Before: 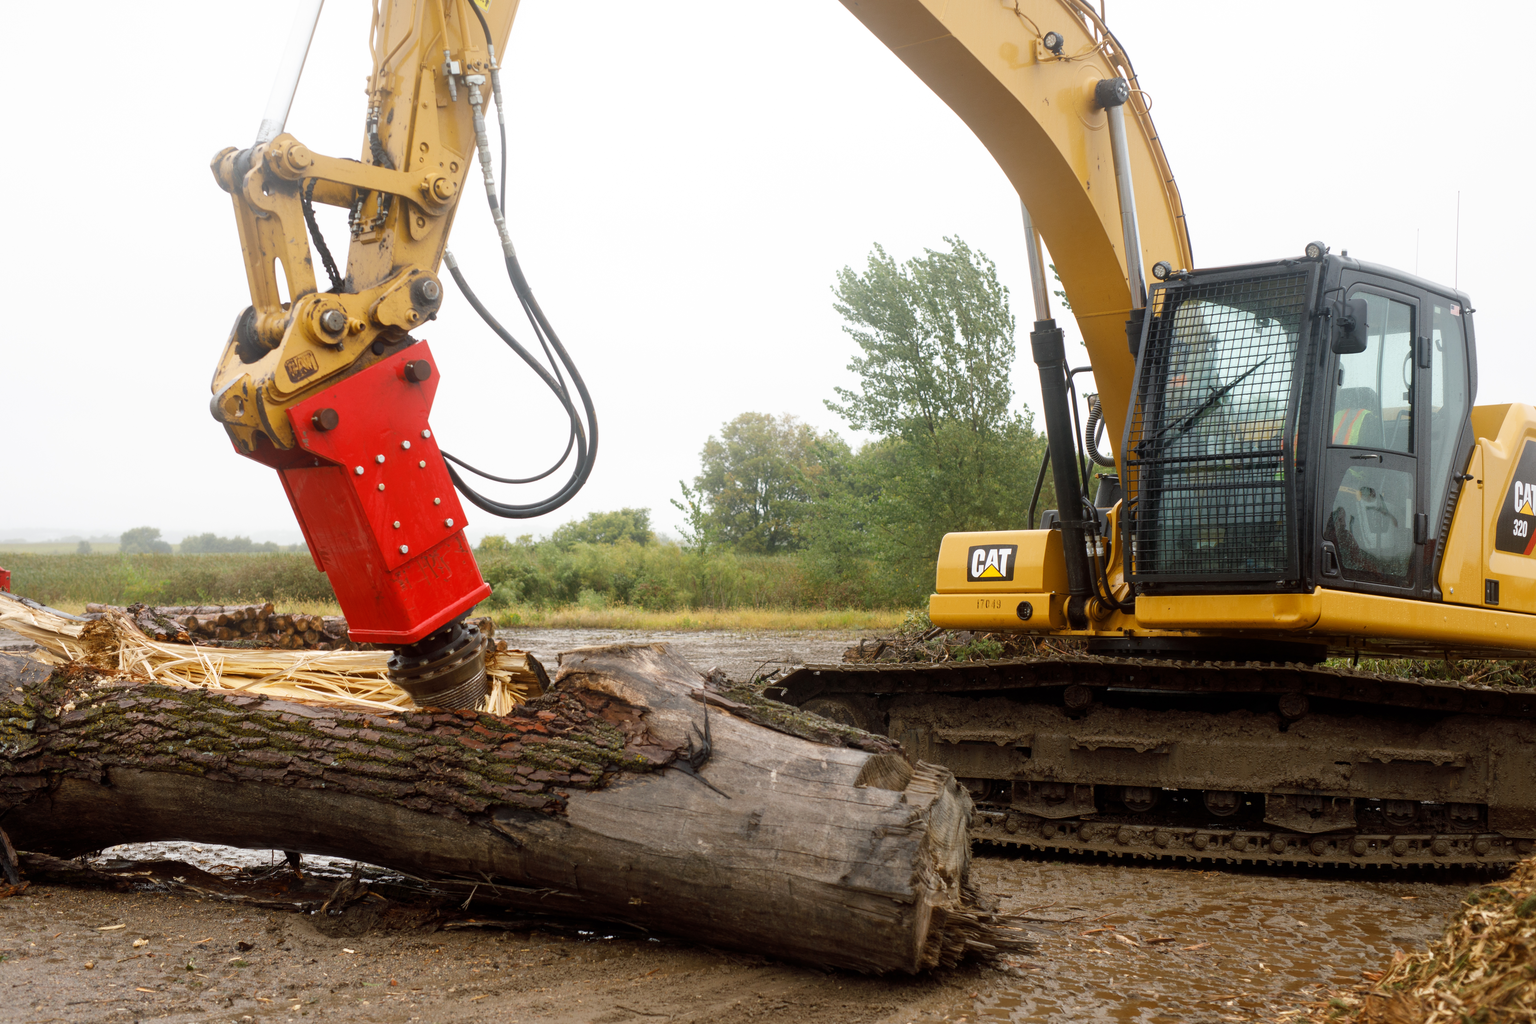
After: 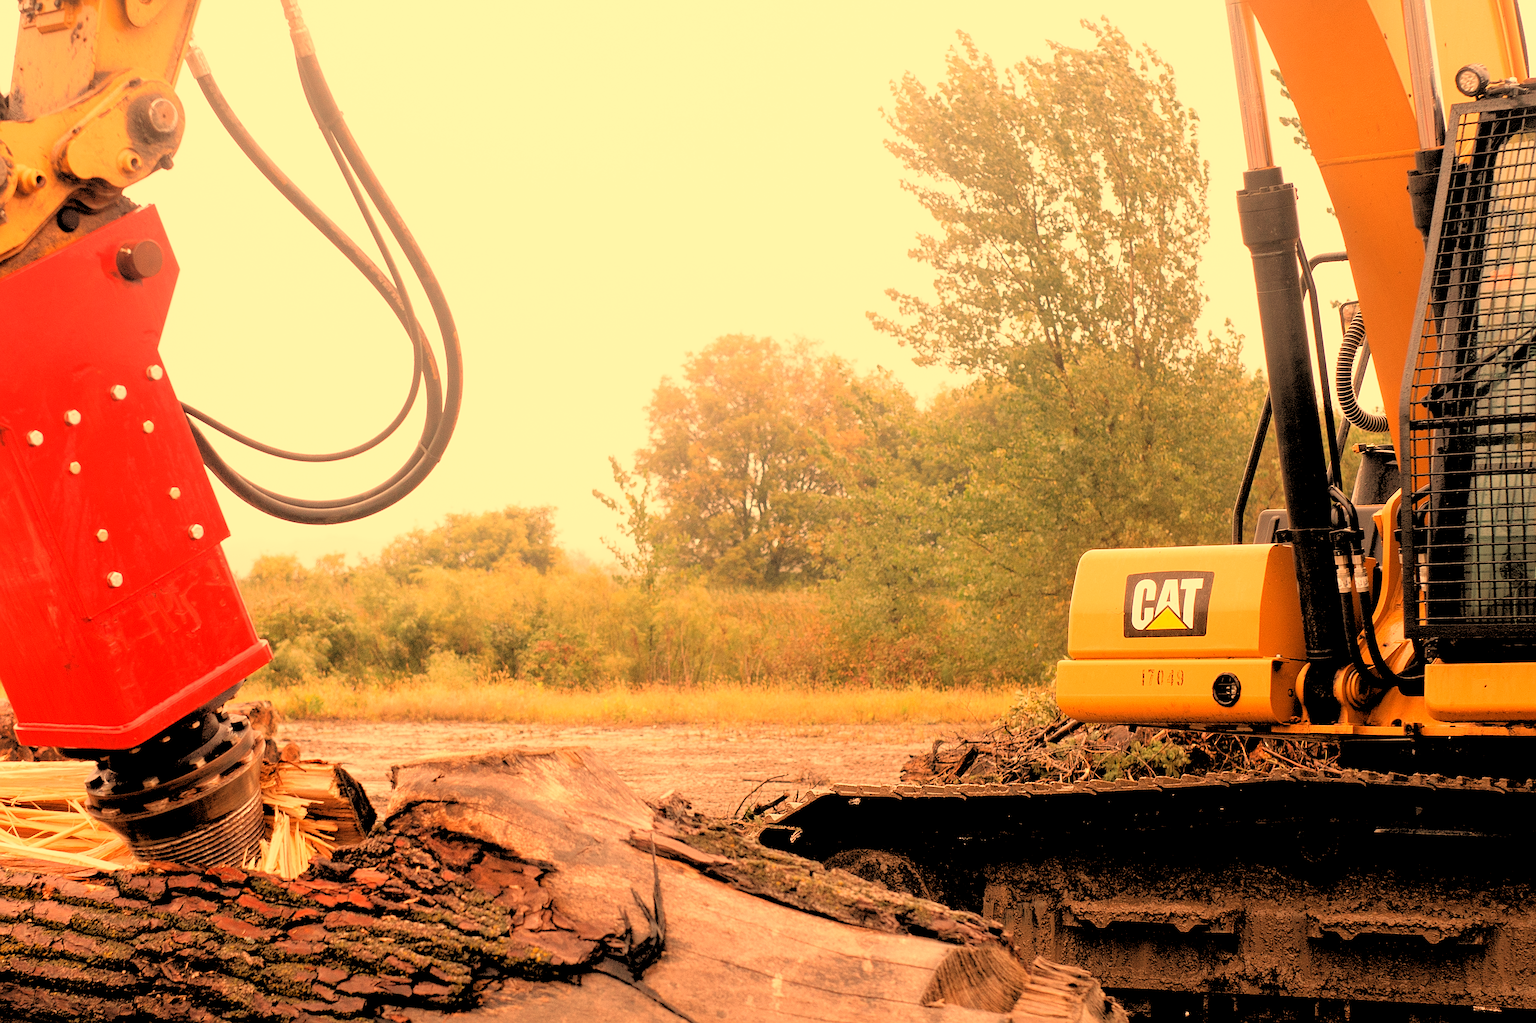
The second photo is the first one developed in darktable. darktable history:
rgb levels: levels [[0.027, 0.429, 0.996], [0, 0.5, 1], [0, 0.5, 1]]
crop and rotate: left 22.13%, top 22.054%, right 22.026%, bottom 22.102%
white balance: red 1.467, blue 0.684
sharpen: on, module defaults
